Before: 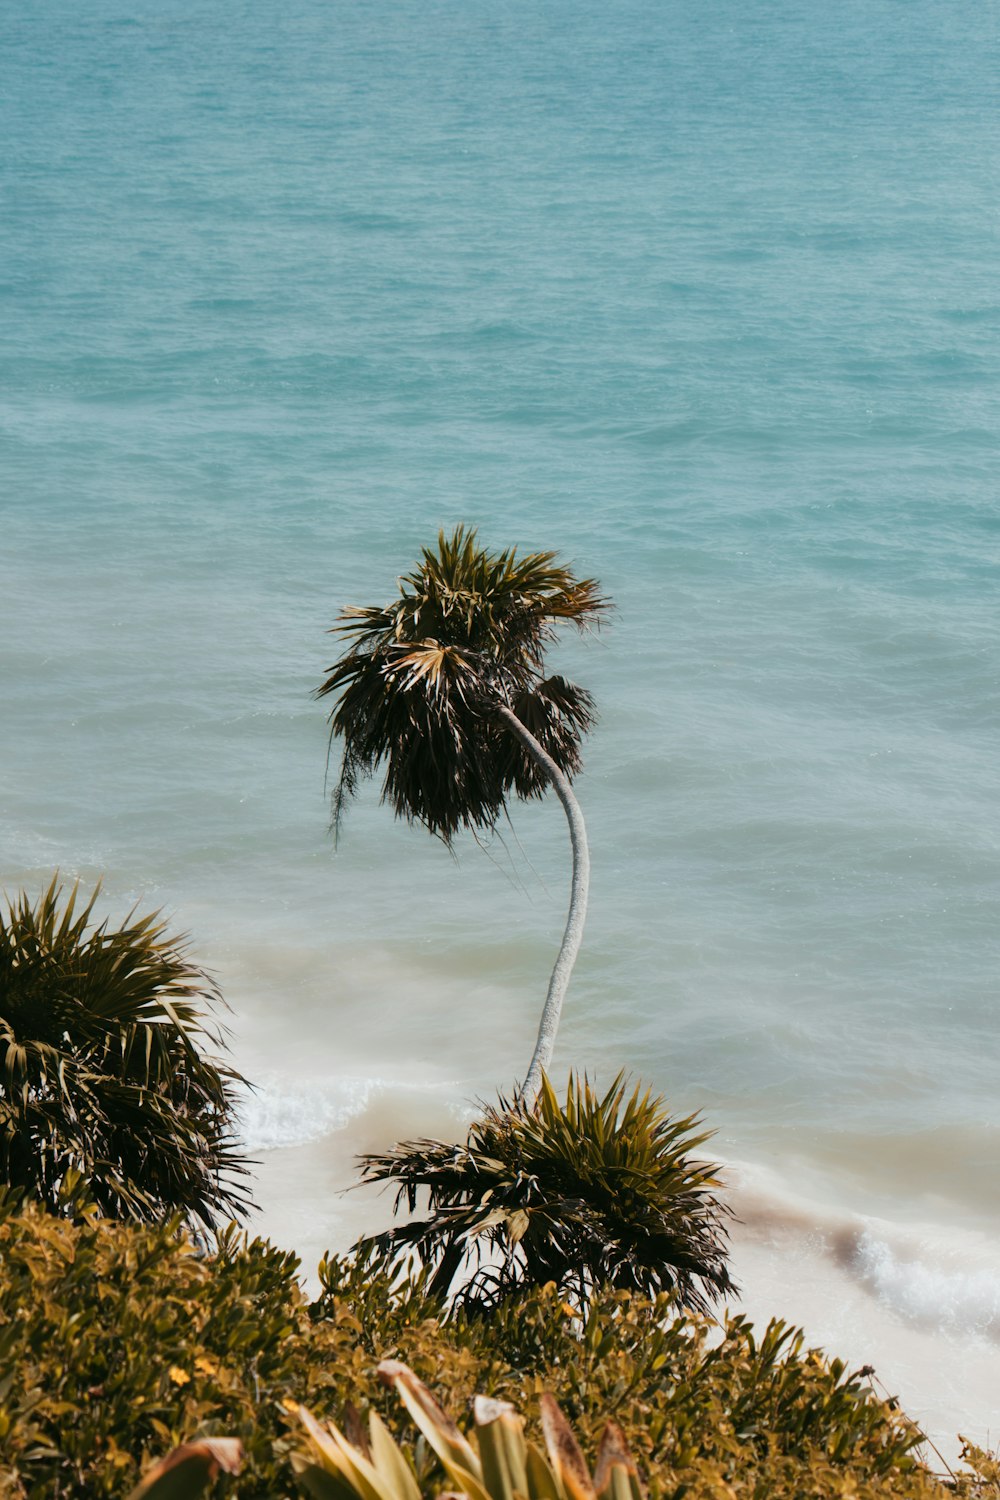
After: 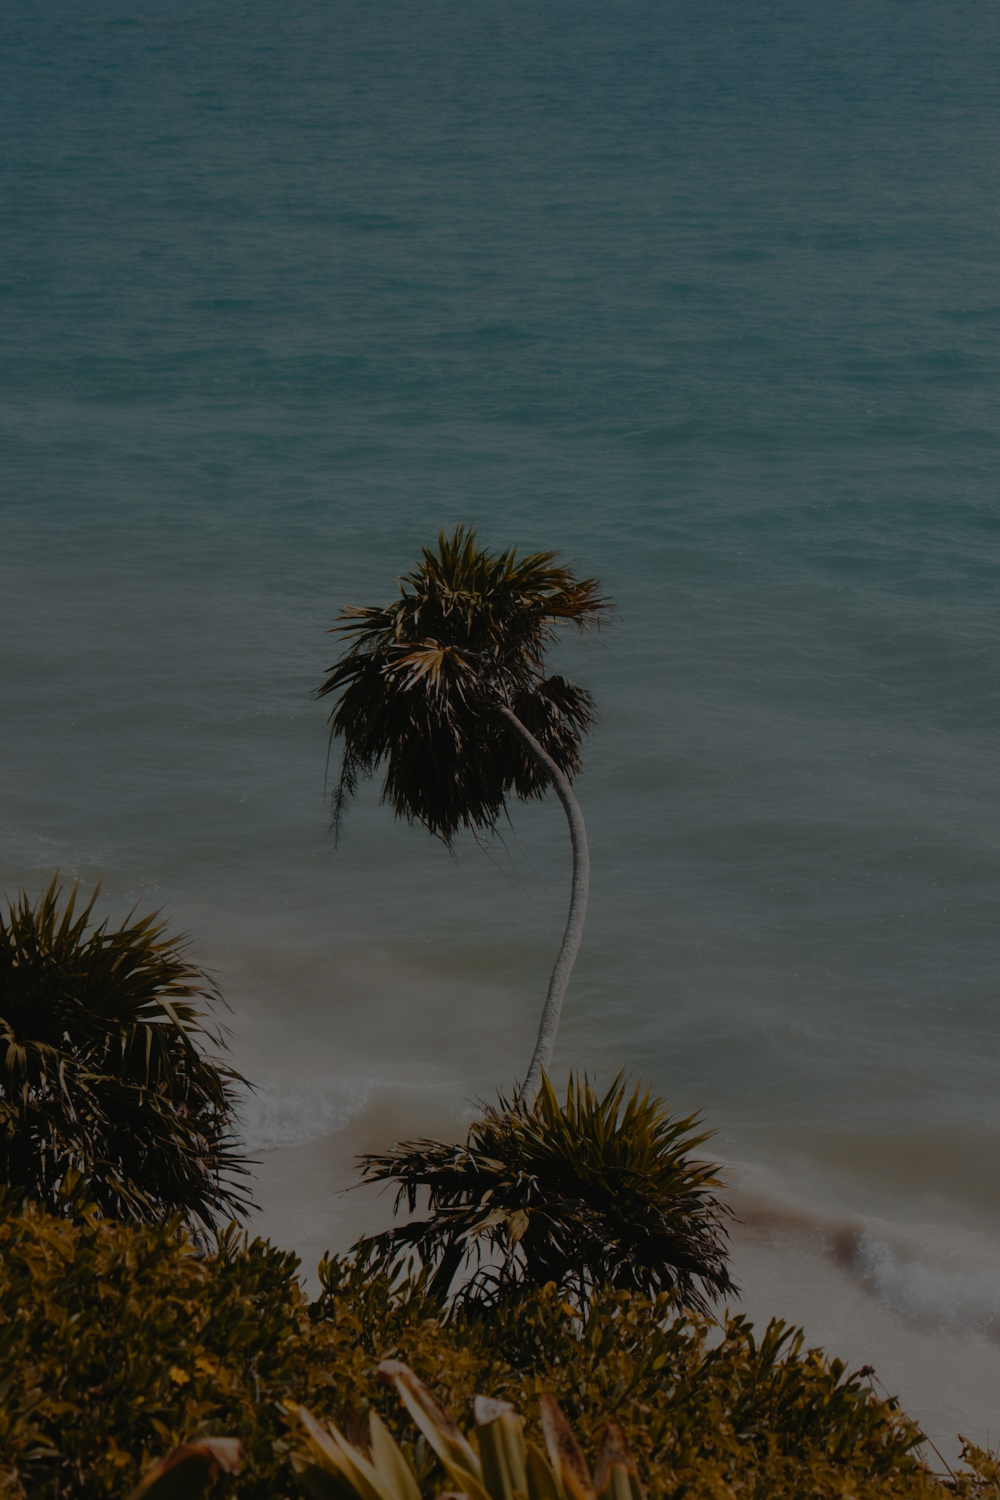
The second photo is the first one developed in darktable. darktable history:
exposure: exposure -2.446 EV, compensate highlight preservation false
color balance rgb: shadows lift › chroma 1%, shadows lift › hue 28.8°, power › hue 60°, highlights gain › chroma 1%, highlights gain › hue 60°, global offset › luminance 0.25%, perceptual saturation grading › highlights -20%, perceptual saturation grading › shadows 20%, perceptual brilliance grading › highlights 10%, perceptual brilliance grading › shadows -5%, global vibrance 19.67%
